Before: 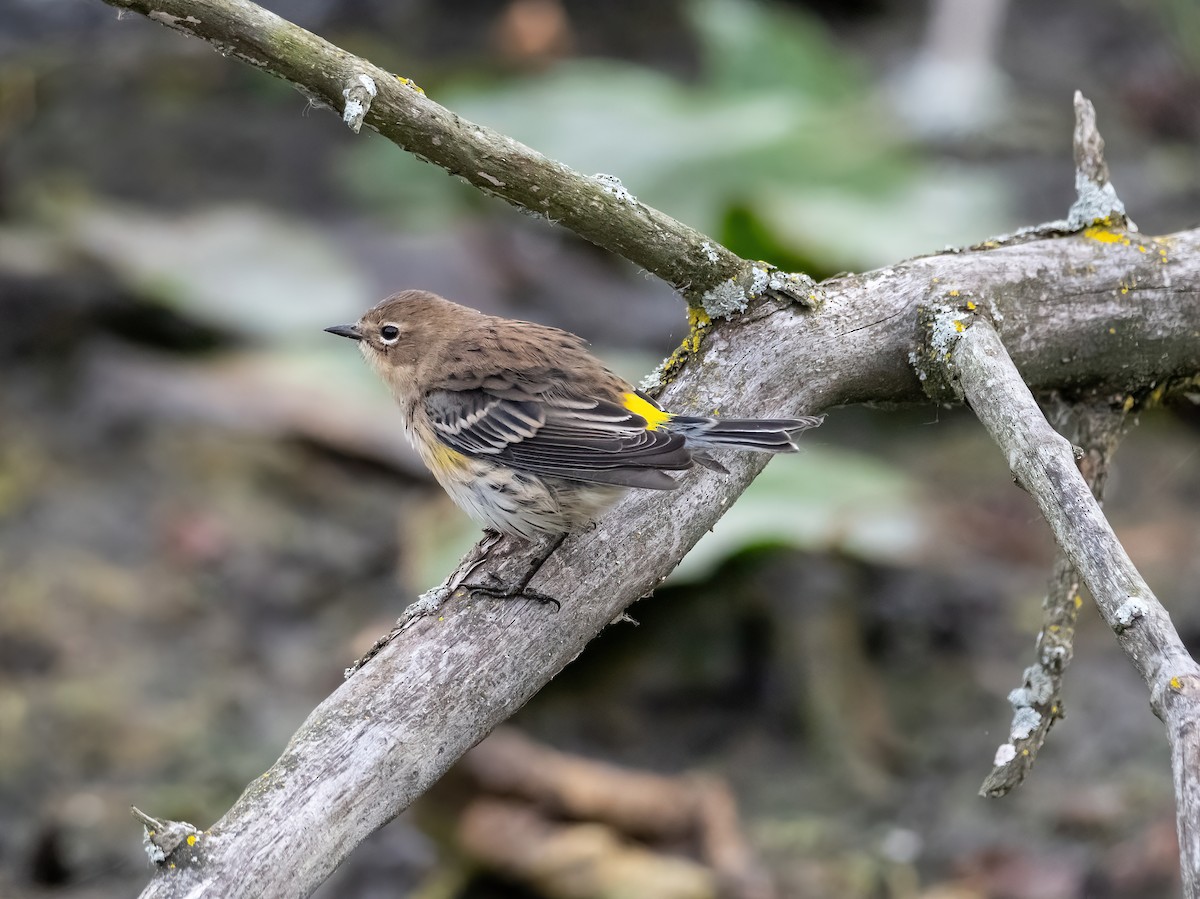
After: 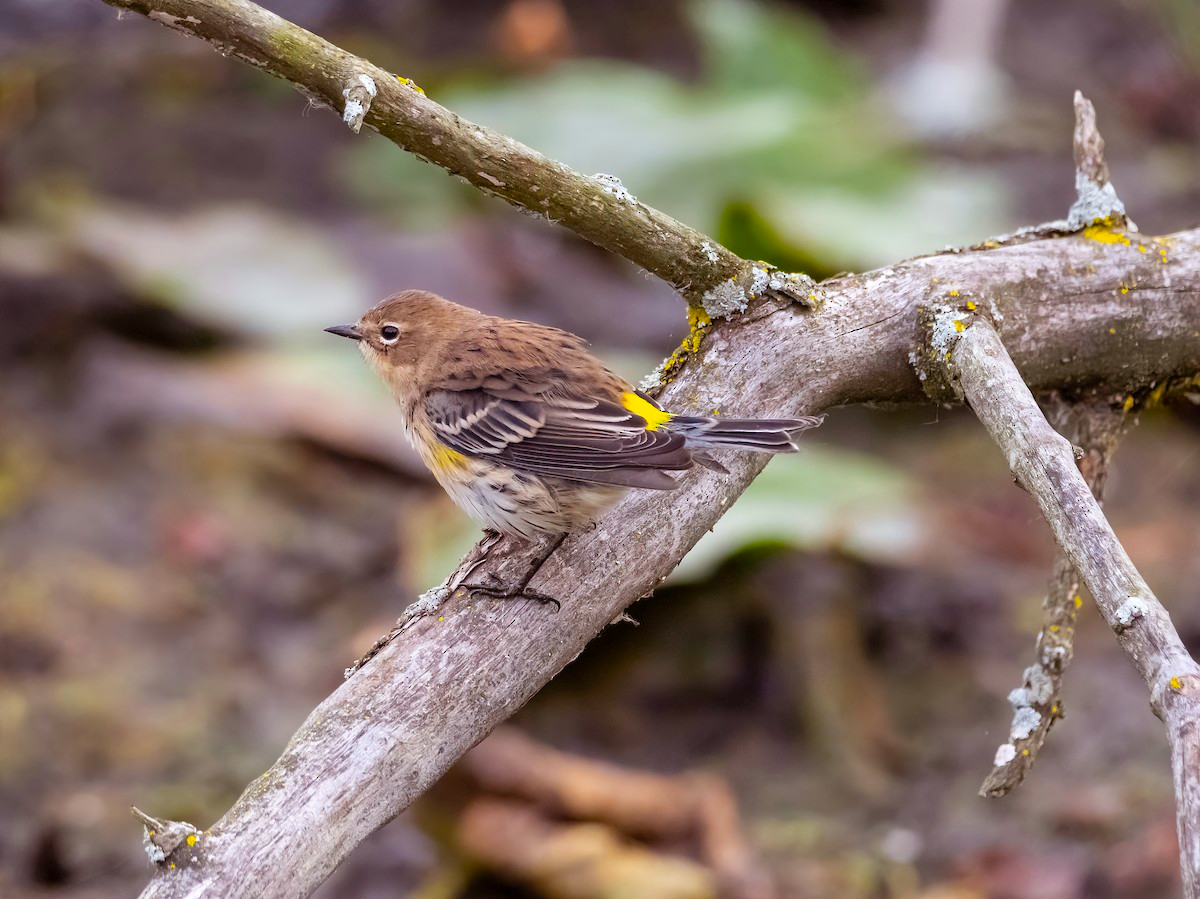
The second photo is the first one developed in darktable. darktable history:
rgb levels: mode RGB, independent channels, levels [[0, 0.474, 1], [0, 0.5, 1], [0, 0.5, 1]]
color balance rgb: linear chroma grading › global chroma 15%, perceptual saturation grading › global saturation 30%
